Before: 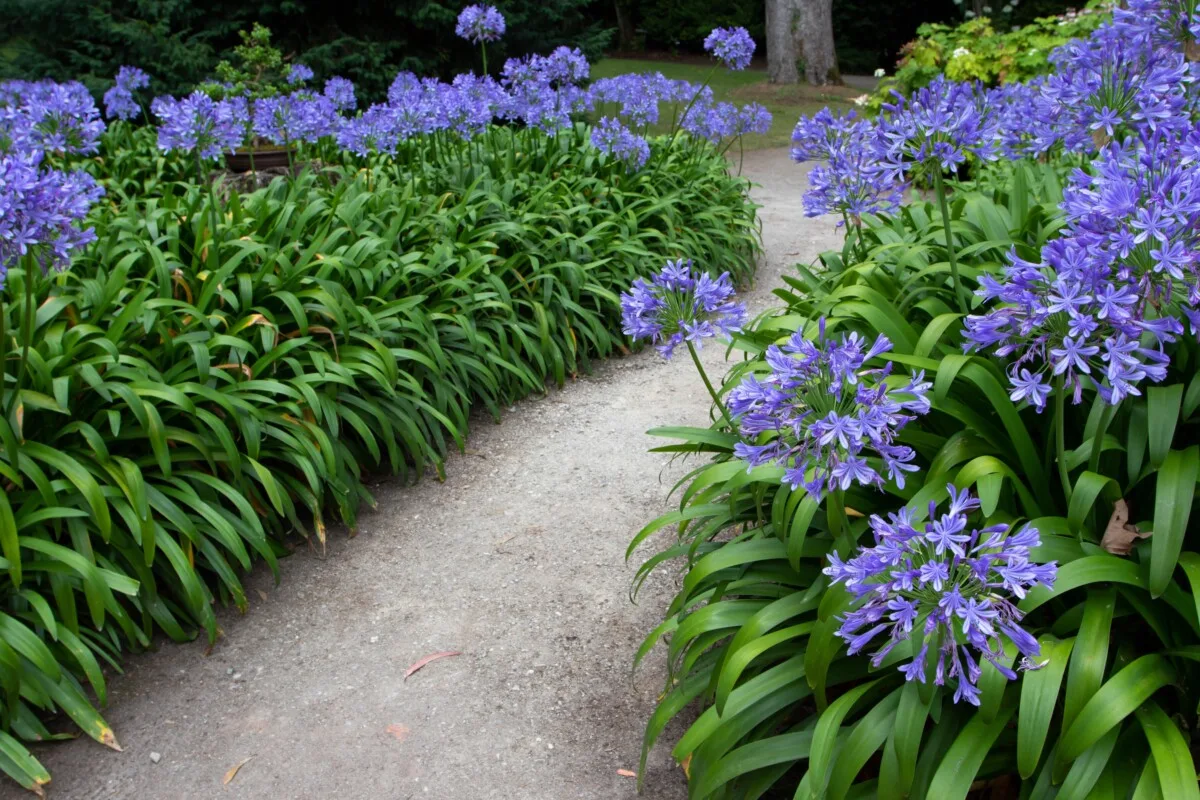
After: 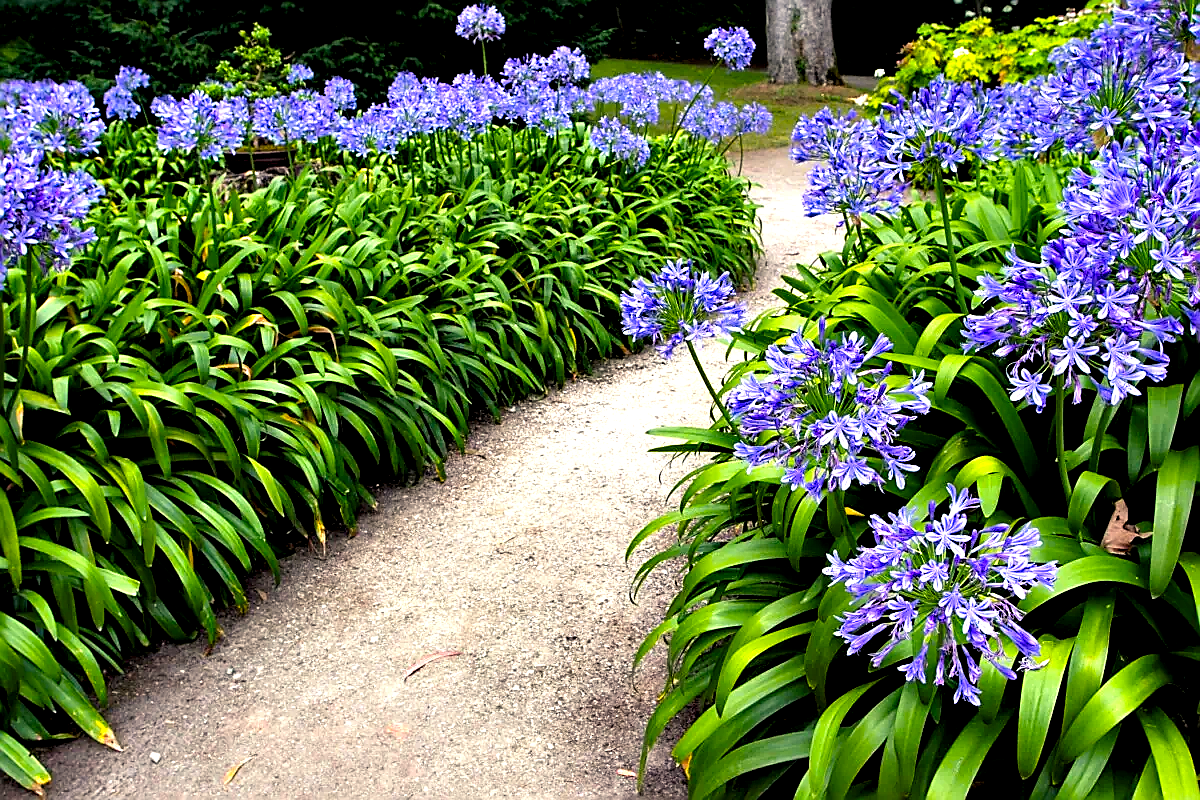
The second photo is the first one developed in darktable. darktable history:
local contrast: mode bilateral grid, contrast 20, coarseness 50, detail 119%, midtone range 0.2
tone equalizer: -8 EV -0.756 EV, -7 EV -0.729 EV, -6 EV -0.623 EV, -5 EV -0.361 EV, -3 EV 0.401 EV, -2 EV 0.6 EV, -1 EV 0.674 EV, +0 EV 0.745 EV
sharpen: radius 1.406, amount 1.244, threshold 0.675
color balance rgb: shadows lift › luminance -10.251%, highlights gain › chroma 3.022%, highlights gain › hue 72.95°, perceptual saturation grading › global saturation 49.081%, global vibrance -17.819%, contrast -5.783%
contrast equalizer: y [[0.6 ×6], [0.55 ×6], [0 ×6], [0 ×6], [0 ×6]]
